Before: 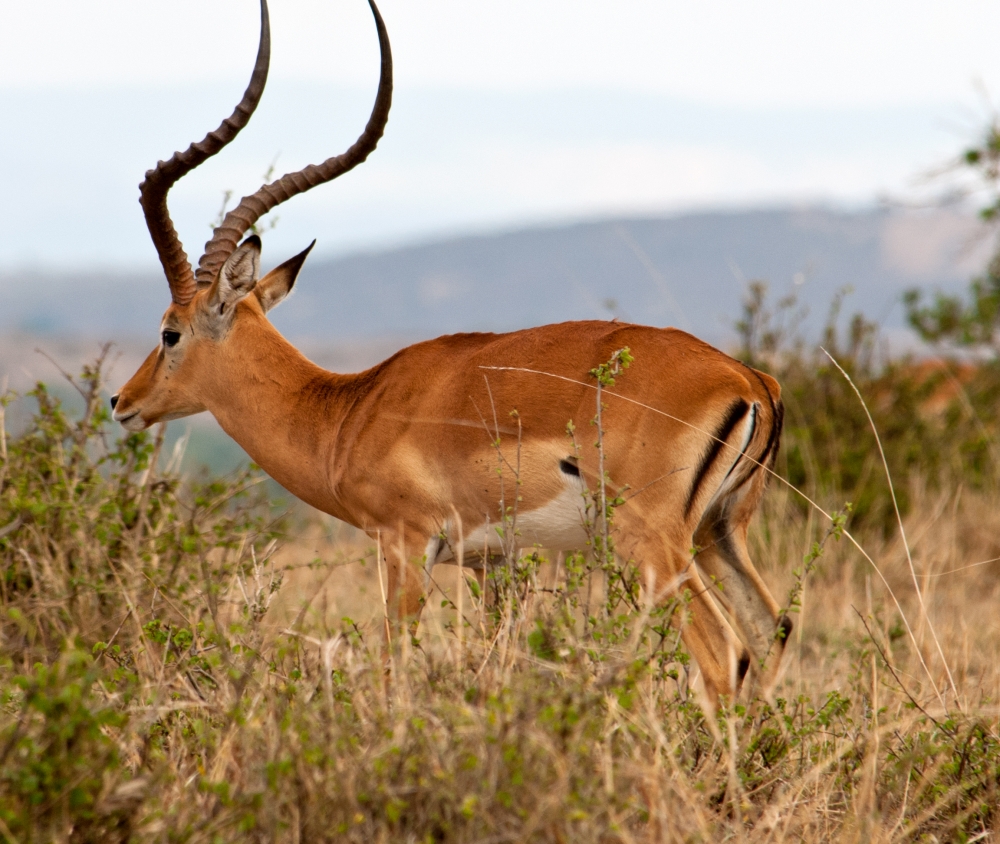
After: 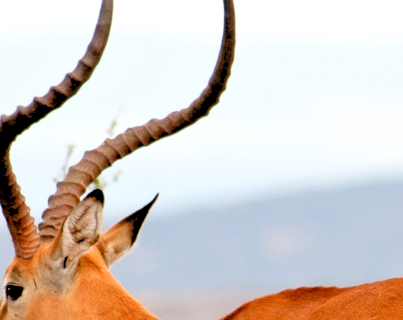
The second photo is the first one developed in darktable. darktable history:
crop: left 15.713%, top 5.457%, right 43.934%, bottom 56.559%
levels: levels [0.072, 0.414, 0.976]
